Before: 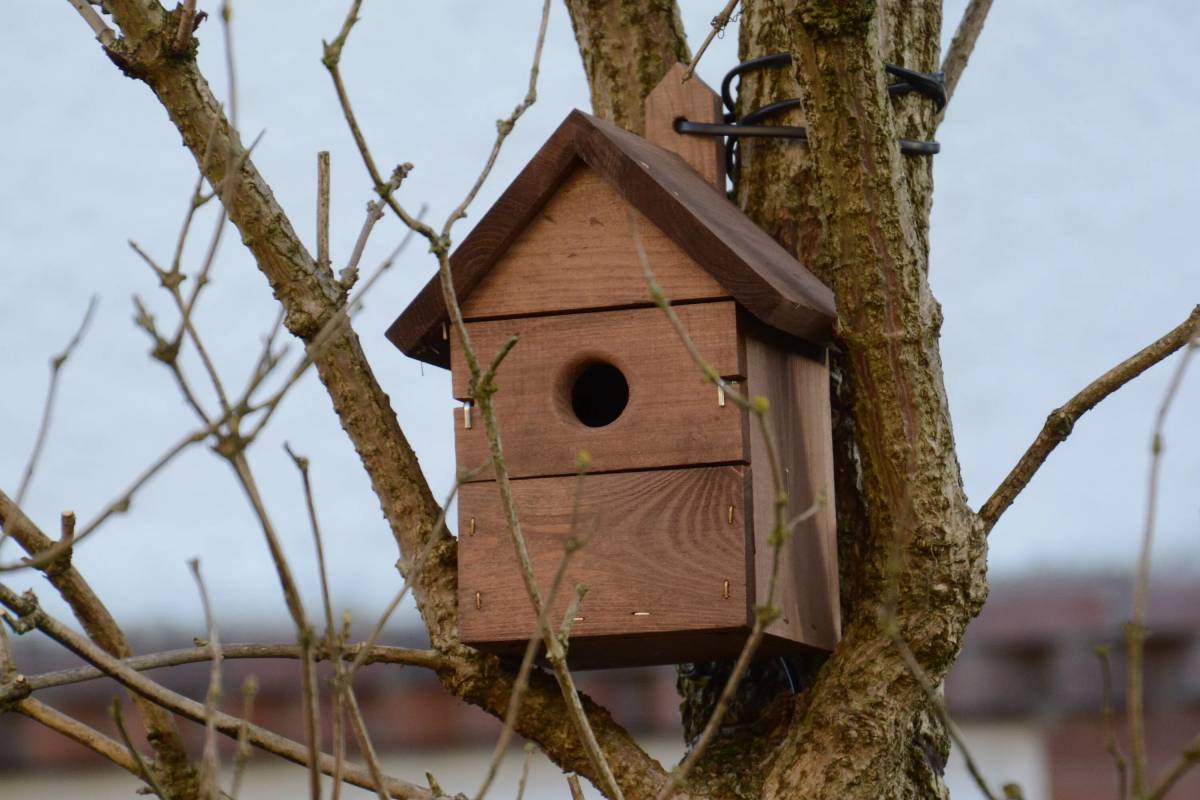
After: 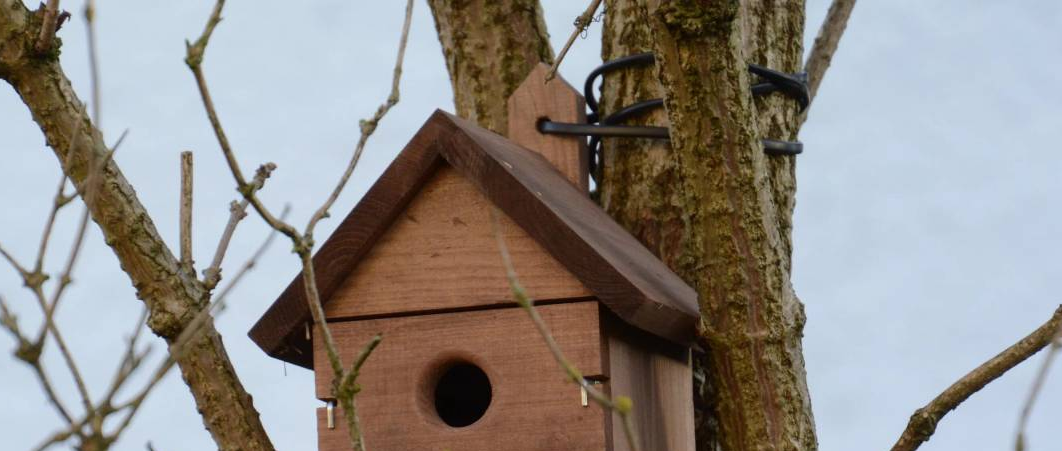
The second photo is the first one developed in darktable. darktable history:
crop and rotate: left 11.429%, bottom 43.553%
